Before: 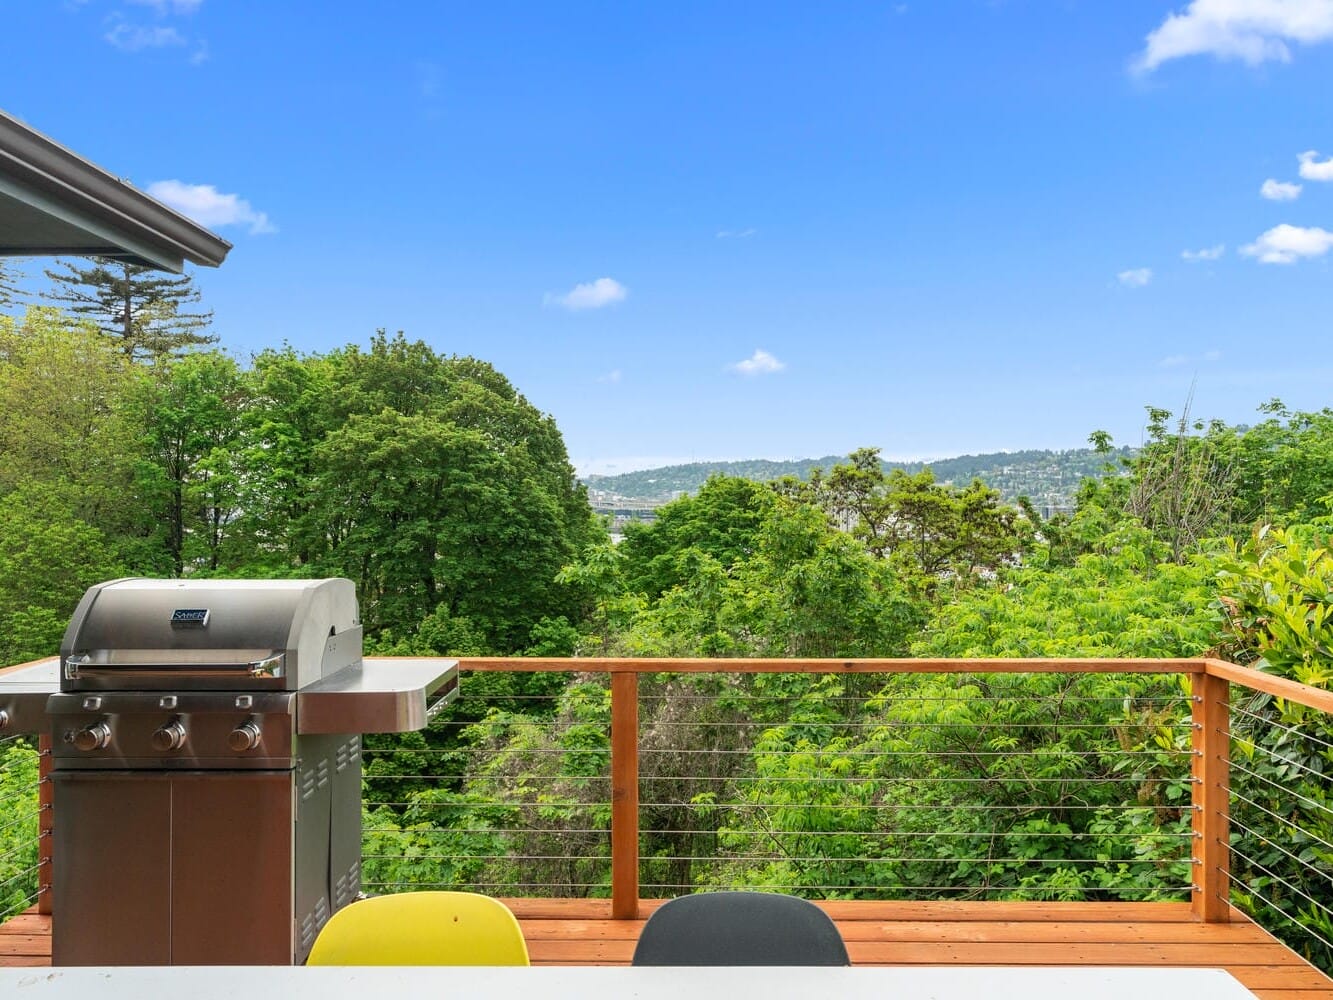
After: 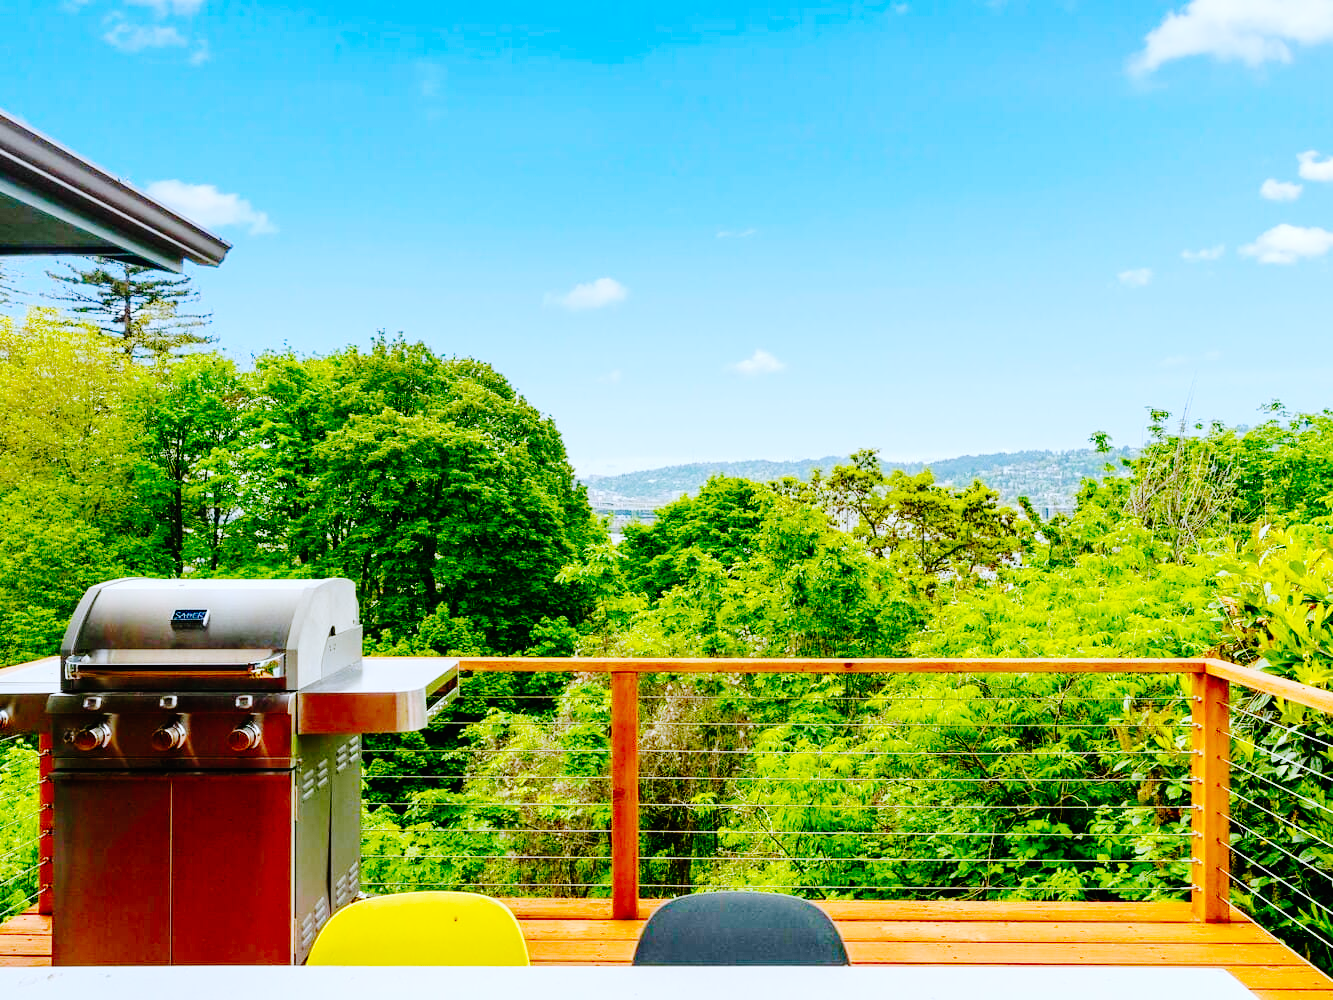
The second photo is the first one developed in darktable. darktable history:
base curve: curves: ch0 [(0, 0) (0.036, 0.01) (0.123, 0.254) (0.258, 0.504) (0.507, 0.748) (1, 1)], preserve colors none
color correction: highlights a* -0.801, highlights b* -9.3
color balance rgb: global offset › luminance 0.48%, global offset › hue 61.23°, linear chroma grading › shadows -8.202%, linear chroma grading › global chroma 9.763%, perceptual saturation grading › global saturation 20%, perceptual saturation grading › highlights -25.379%, perceptual saturation grading › shadows 23.947%, global vibrance 34.818%
